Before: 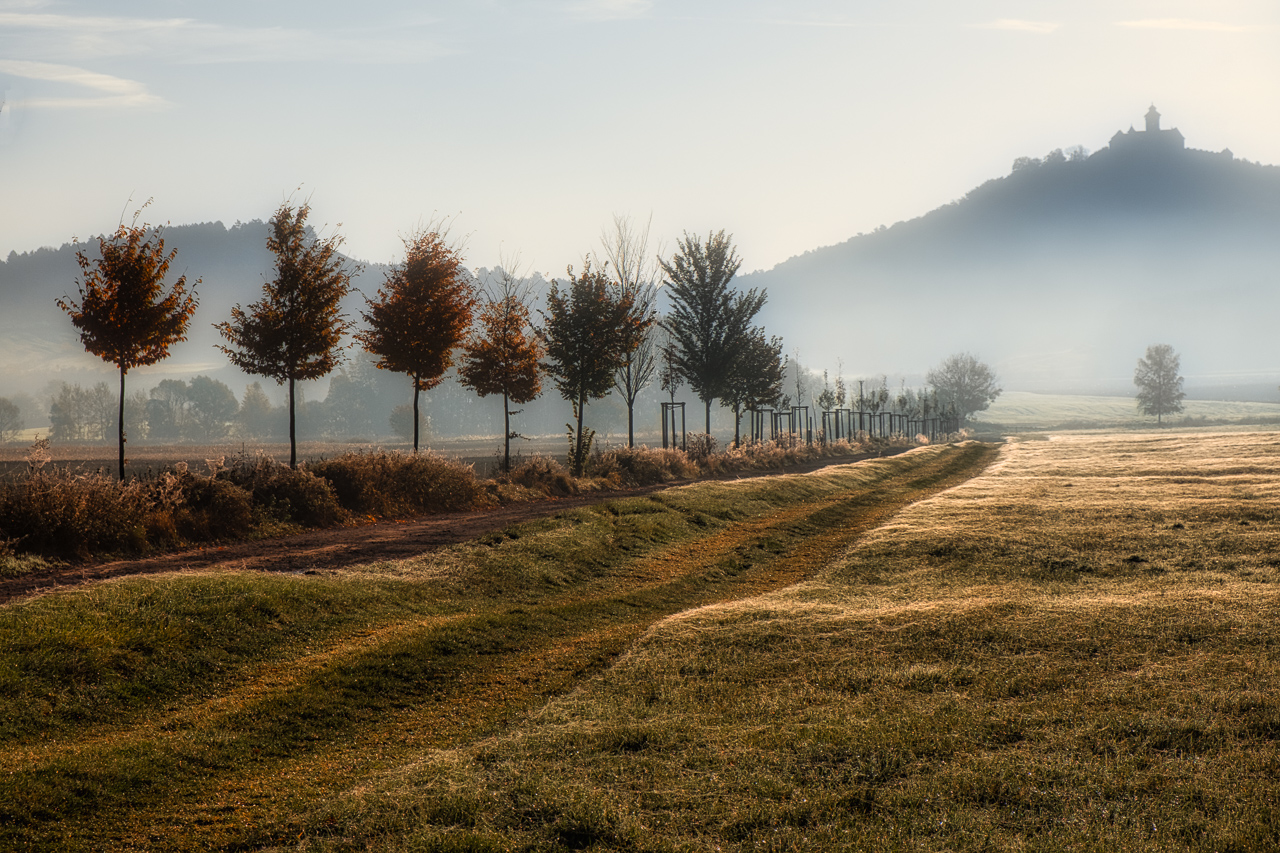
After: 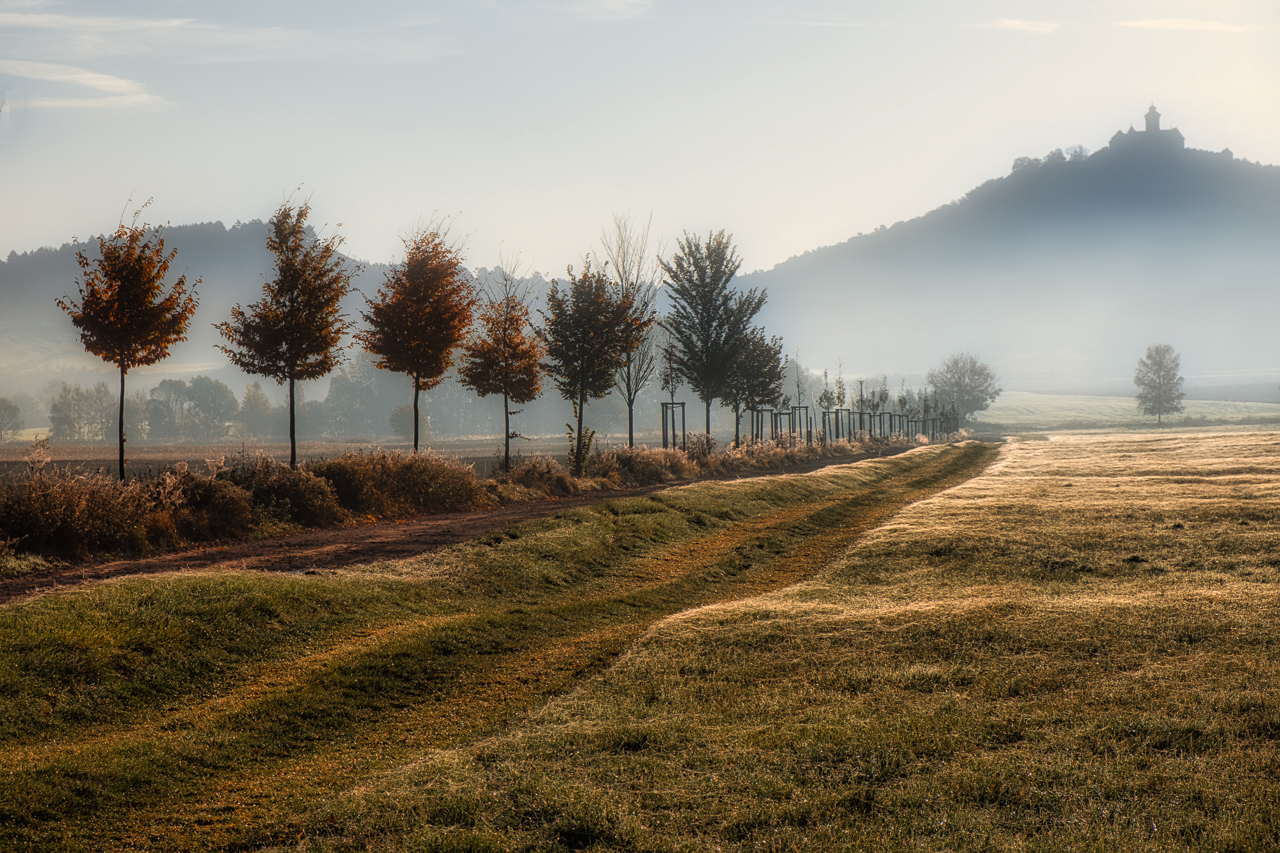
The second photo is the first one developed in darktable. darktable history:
shadows and highlights: shadows 25.6, highlights -24.77
